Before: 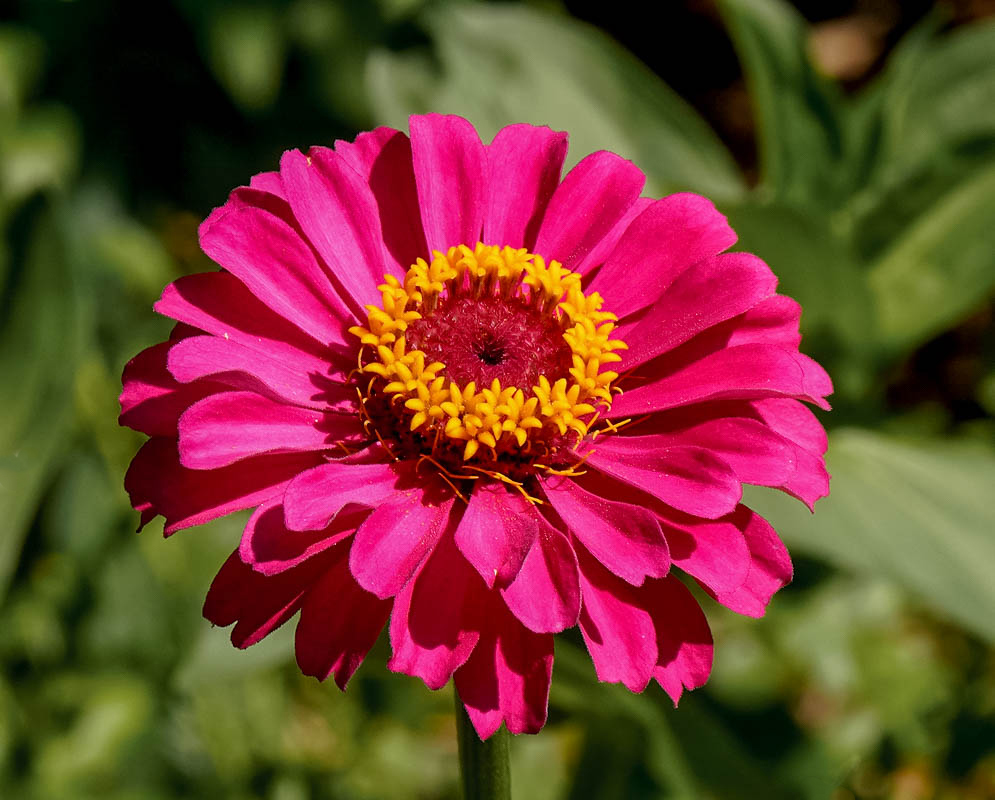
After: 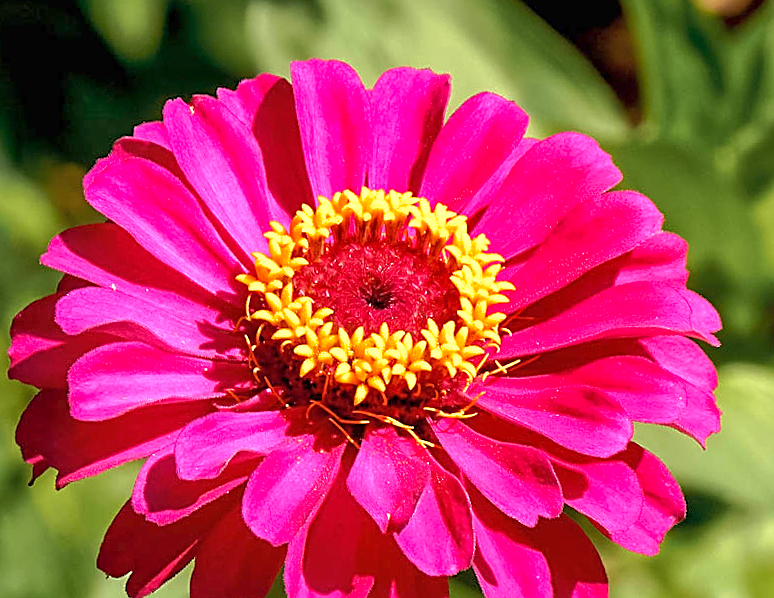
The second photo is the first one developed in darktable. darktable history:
velvia: on, module defaults
shadows and highlights: on, module defaults
sharpen: on, module defaults
exposure: exposure 1.061 EV, compensate highlight preservation false
crop and rotate: left 10.77%, top 5.1%, right 10.41%, bottom 16.76%
rotate and perspective: rotation -1.42°, crop left 0.016, crop right 0.984, crop top 0.035, crop bottom 0.965
